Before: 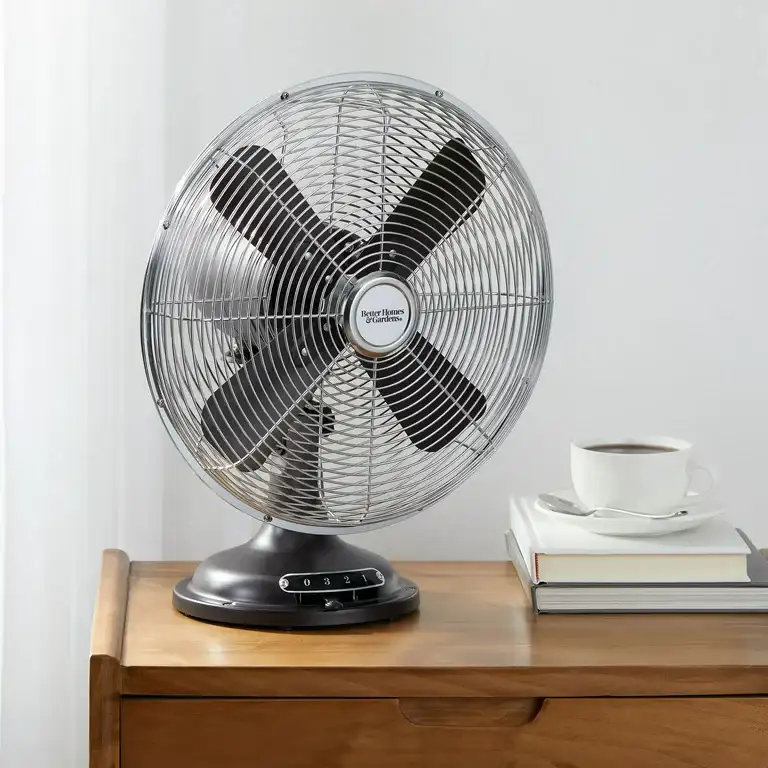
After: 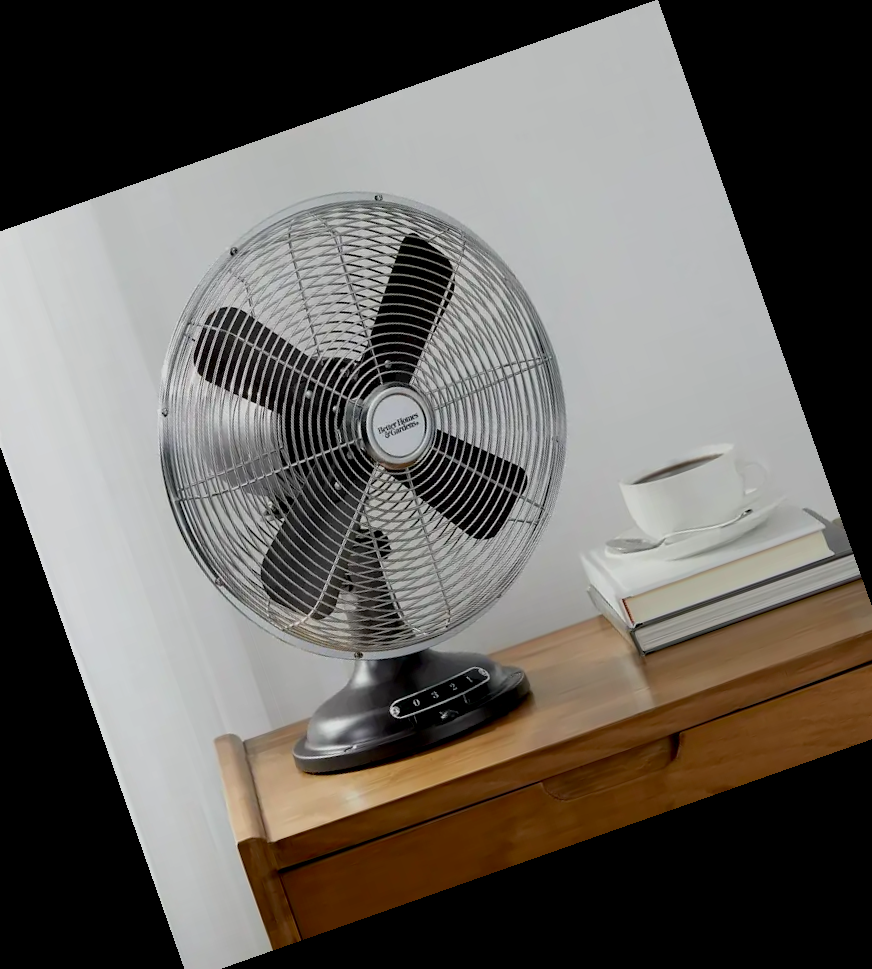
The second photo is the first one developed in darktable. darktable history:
exposure: black level correction 0.011, exposure -0.478 EV, compensate highlight preservation false
crop and rotate: angle 19.43°, left 6.812%, right 4.125%, bottom 1.087%
